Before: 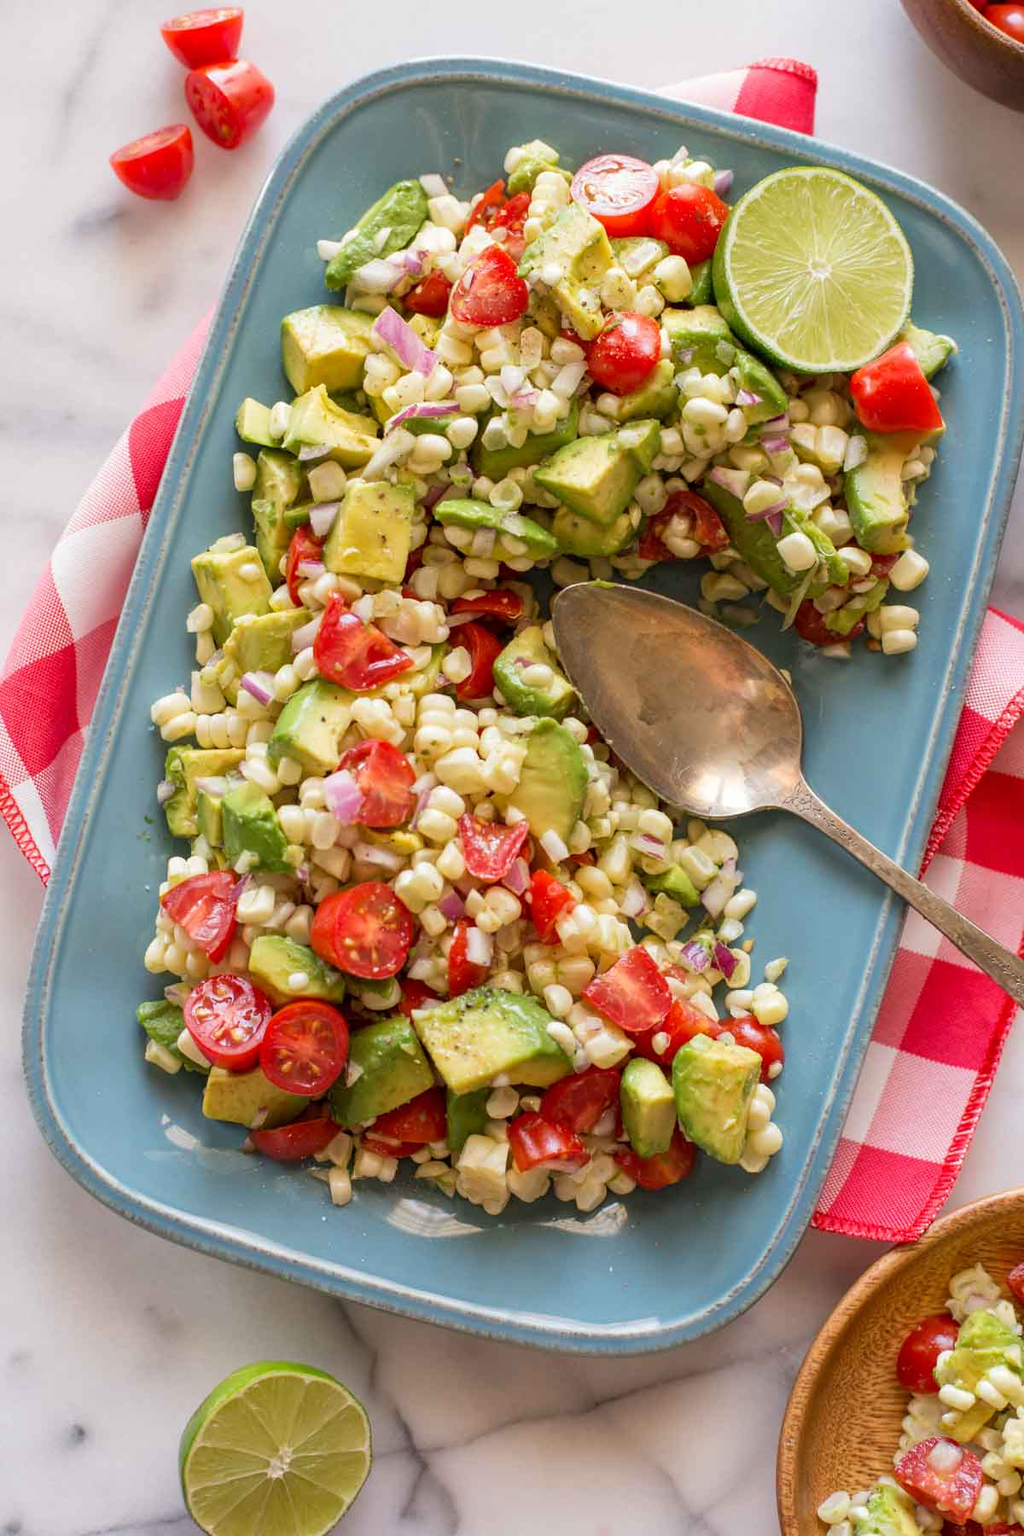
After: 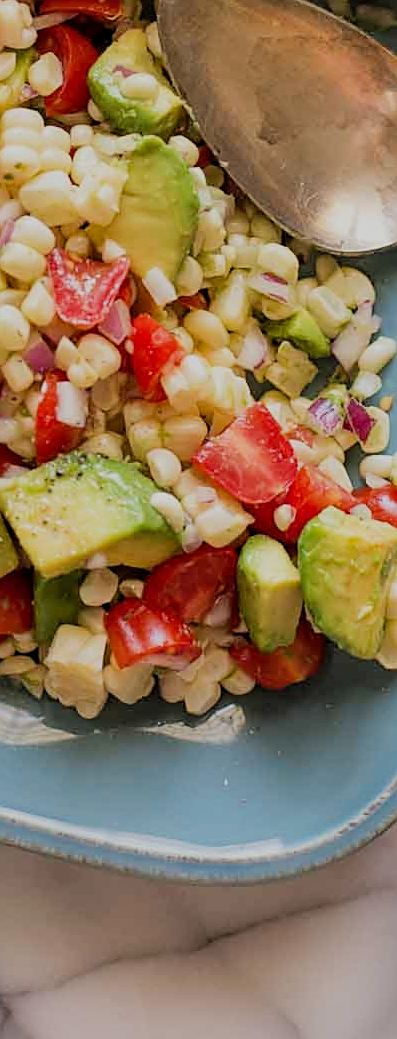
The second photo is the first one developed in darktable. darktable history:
local contrast: mode bilateral grid, contrast 15, coarseness 36, detail 105%, midtone range 0.2
filmic rgb: black relative exposure -7.32 EV, white relative exposure 5.09 EV, hardness 3.2
sharpen: on, module defaults
crop: left 40.878%, top 39.176%, right 25.993%, bottom 3.081%
shadows and highlights: shadows 60, soften with gaussian
